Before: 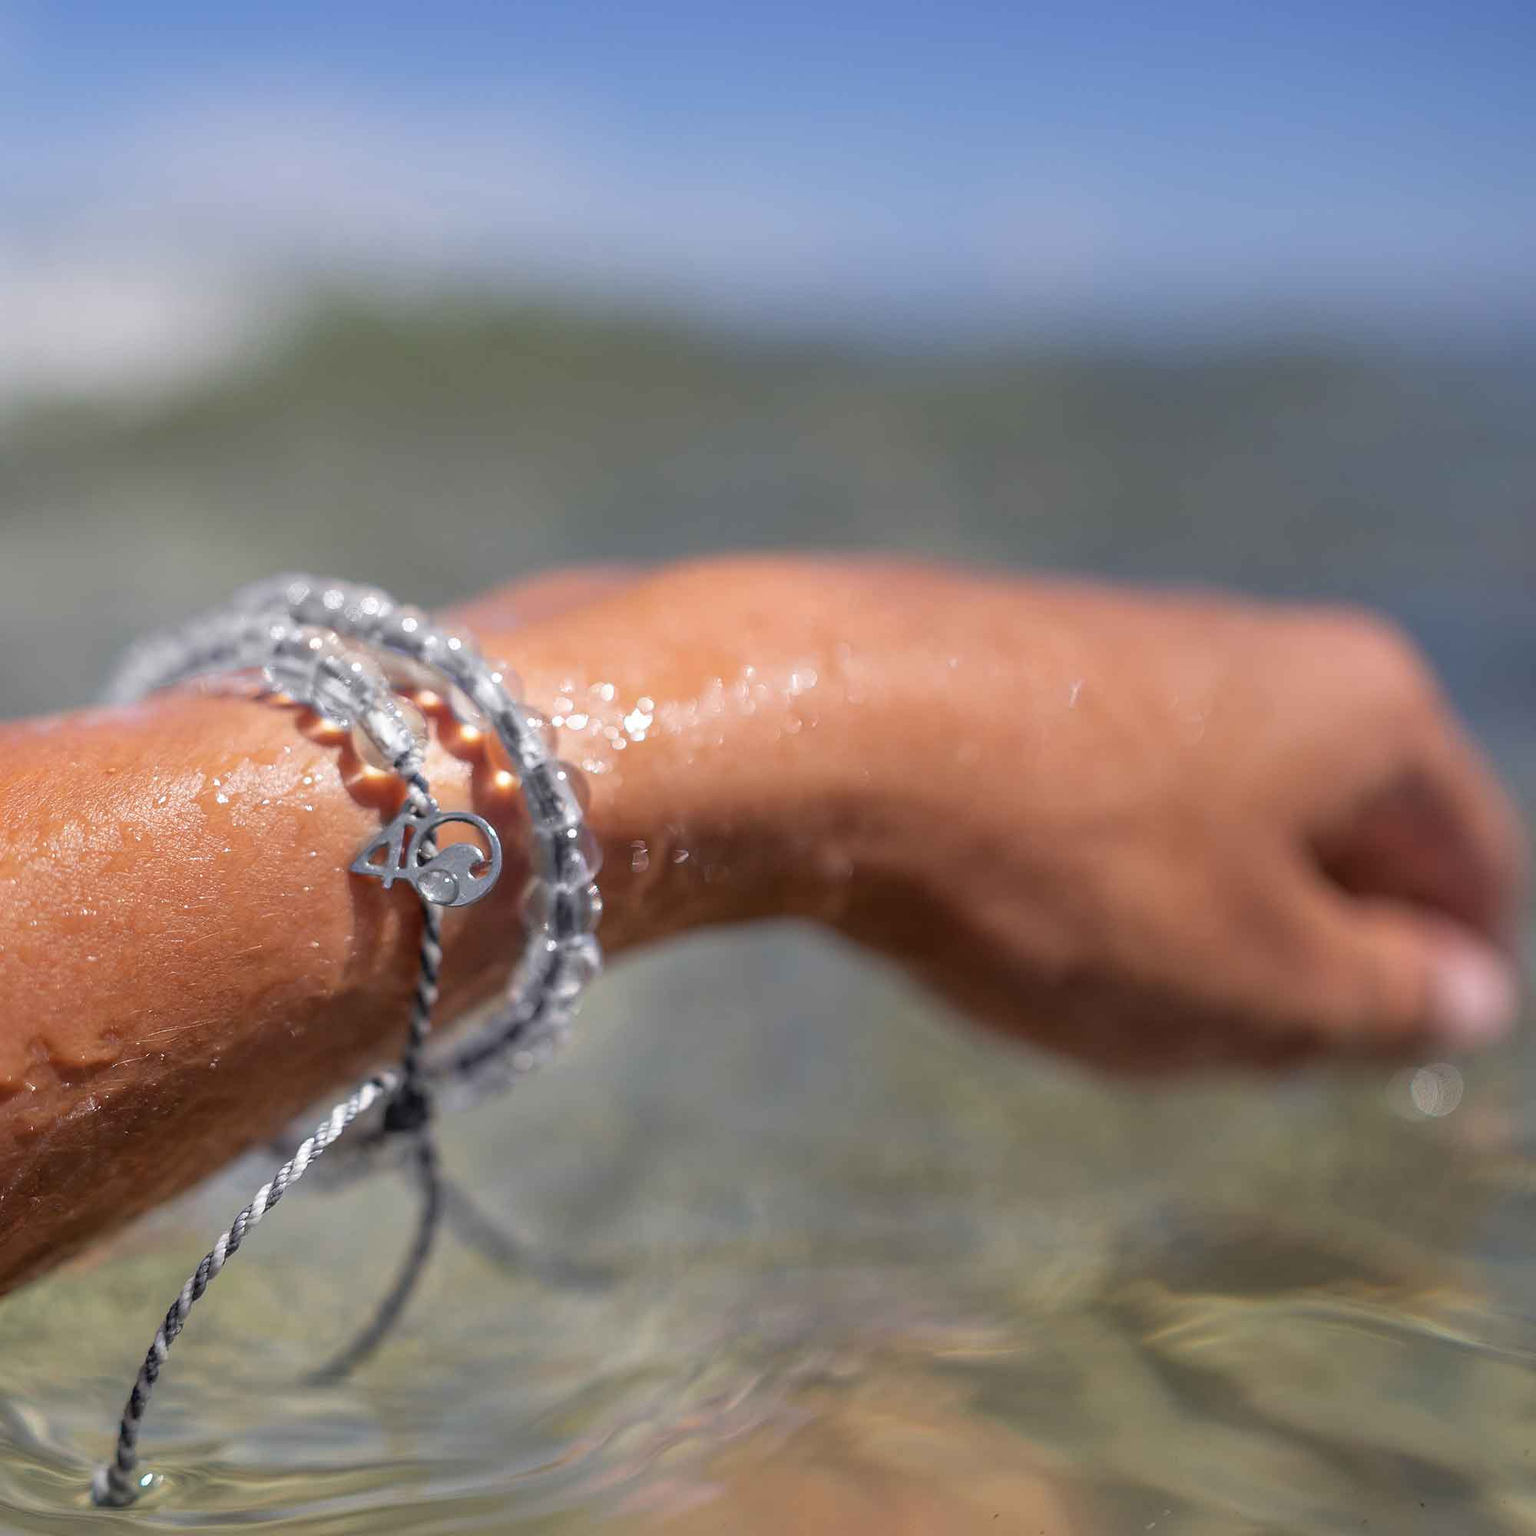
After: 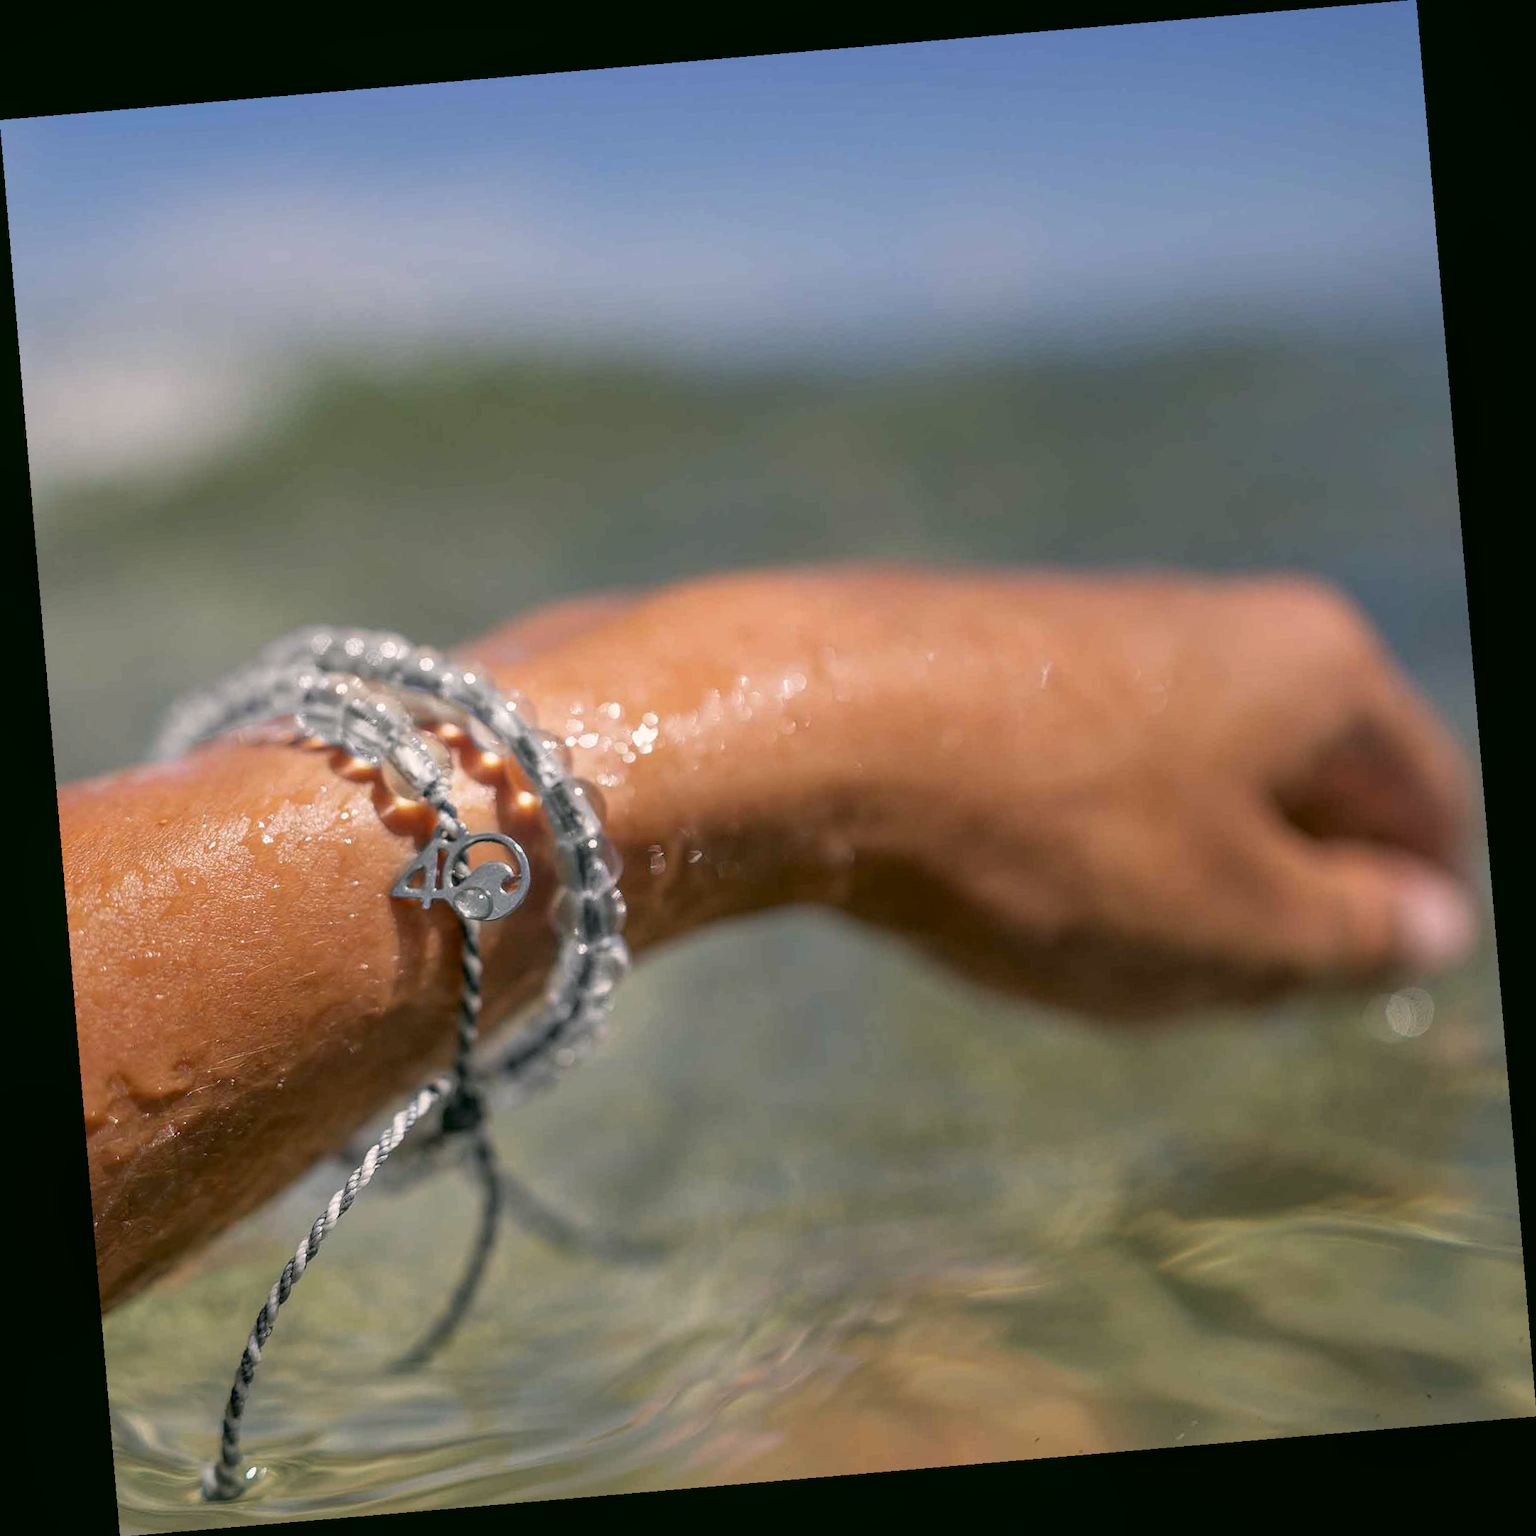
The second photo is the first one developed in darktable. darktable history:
color correction: highlights a* 4.02, highlights b* 4.98, shadows a* -7.55, shadows b* 4.98
local contrast: detail 110%
rotate and perspective: rotation -4.86°, automatic cropping off
